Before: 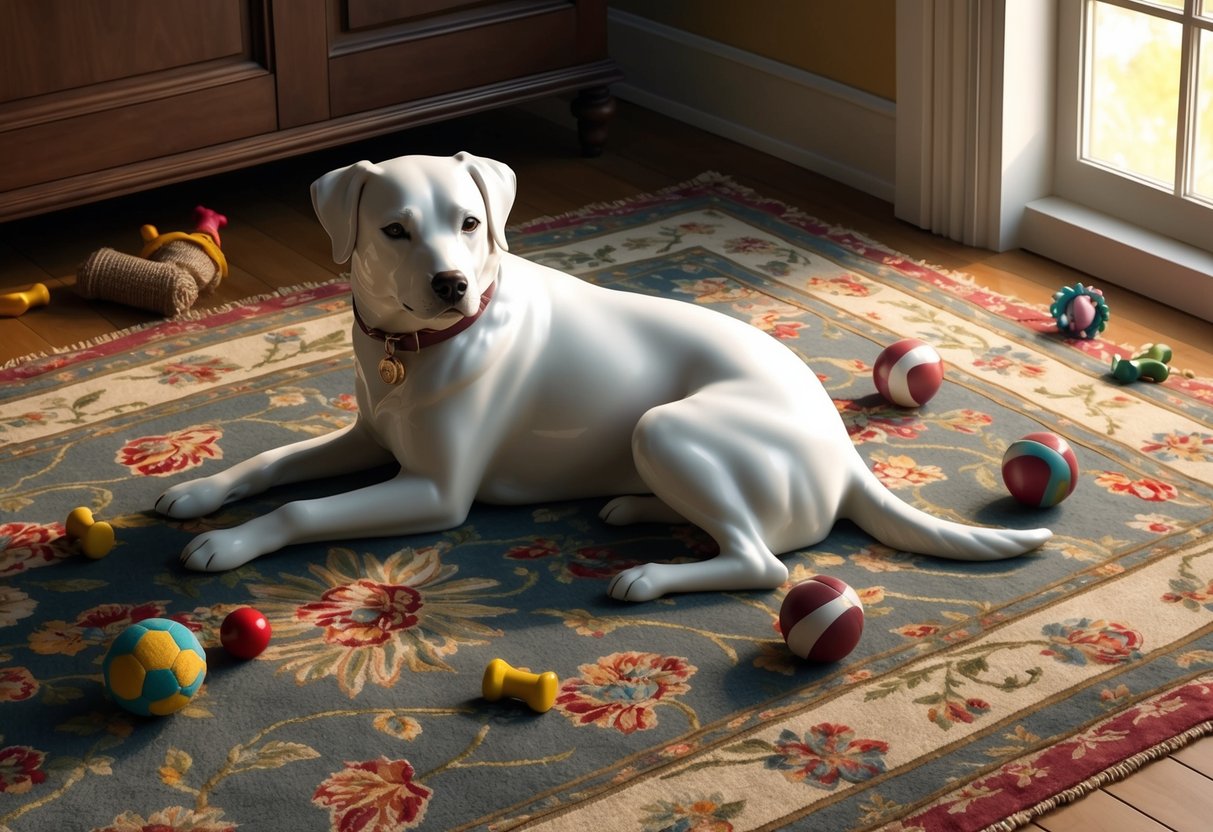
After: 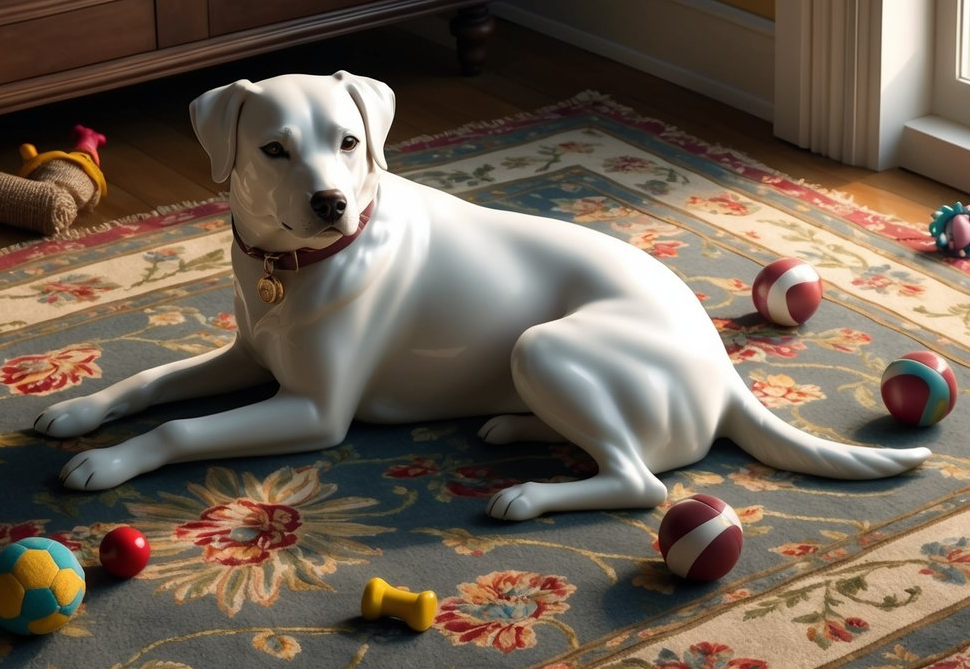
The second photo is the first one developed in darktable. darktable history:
crop and rotate: left 10.027%, top 9.829%, right 9.964%, bottom 9.708%
